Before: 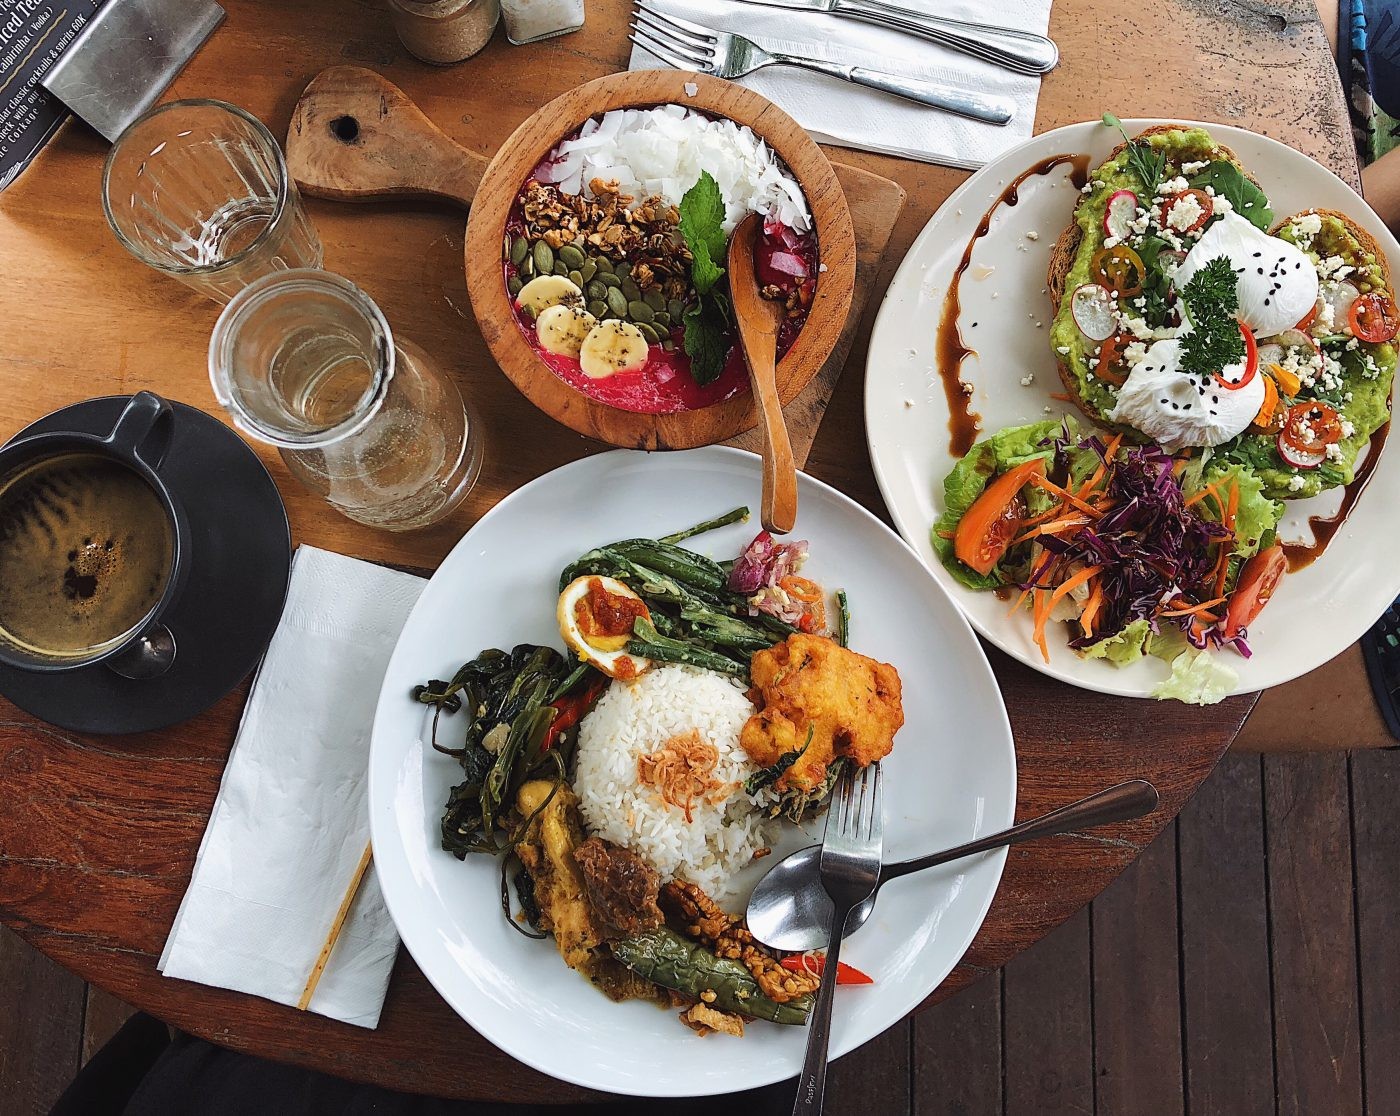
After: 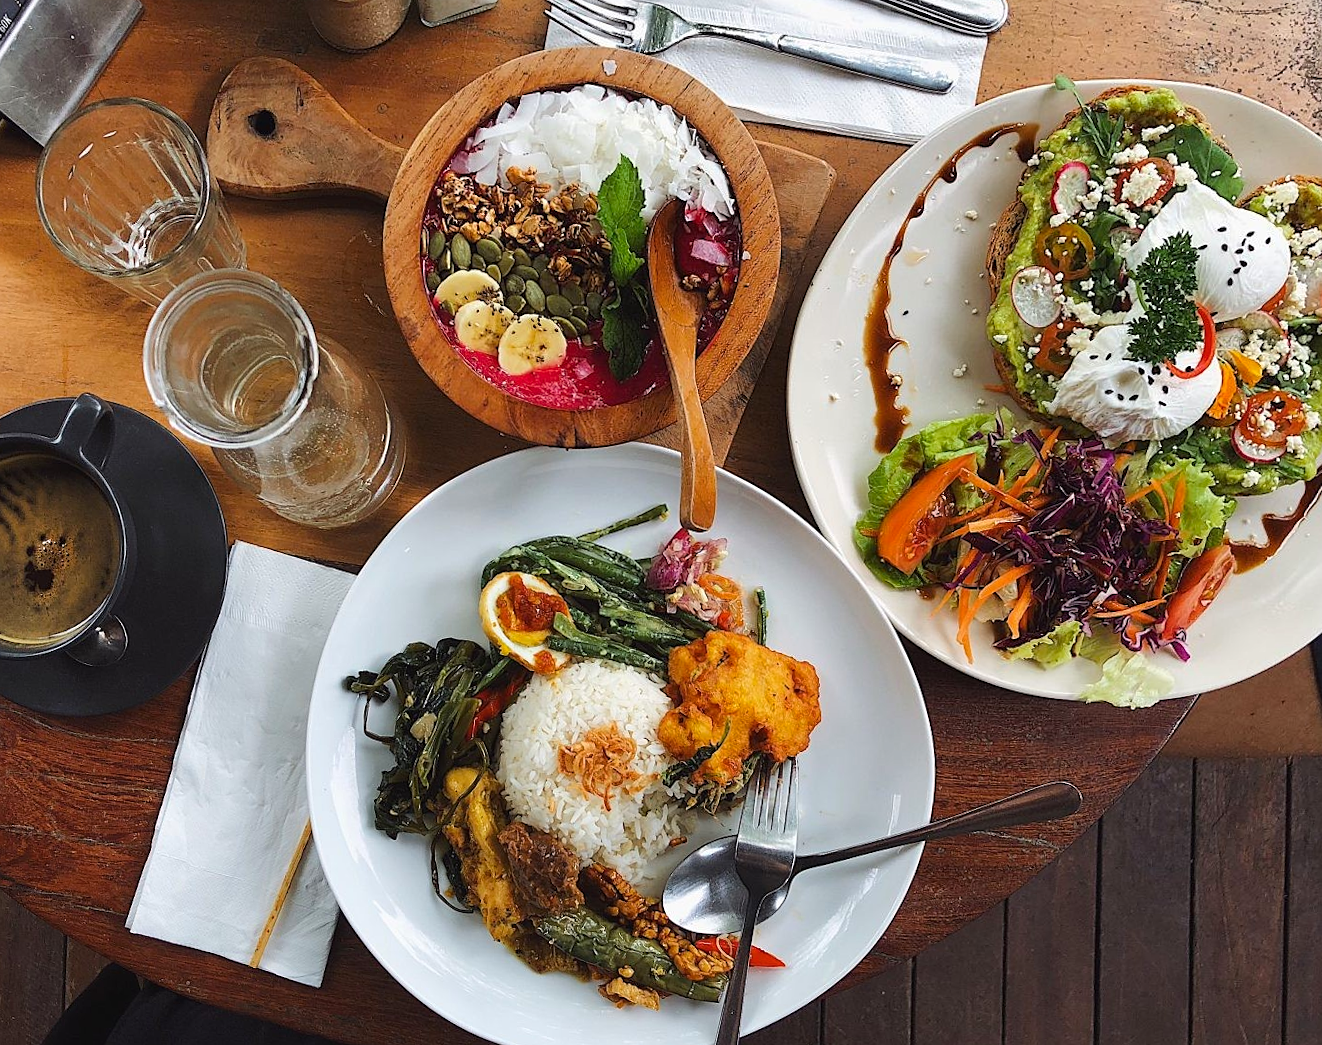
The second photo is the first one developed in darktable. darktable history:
sharpen: radius 1.272, amount 0.305, threshold 0
color balance rgb: perceptual saturation grading › global saturation 10%, global vibrance 10%
rotate and perspective: rotation 0.062°, lens shift (vertical) 0.115, lens shift (horizontal) -0.133, crop left 0.047, crop right 0.94, crop top 0.061, crop bottom 0.94
